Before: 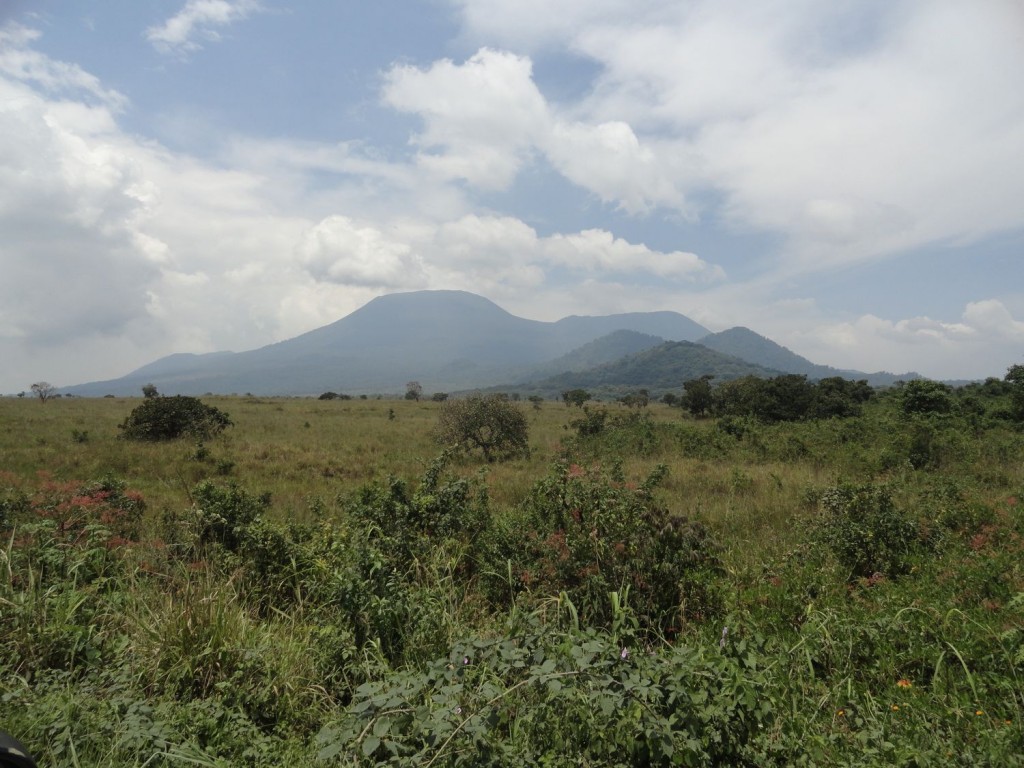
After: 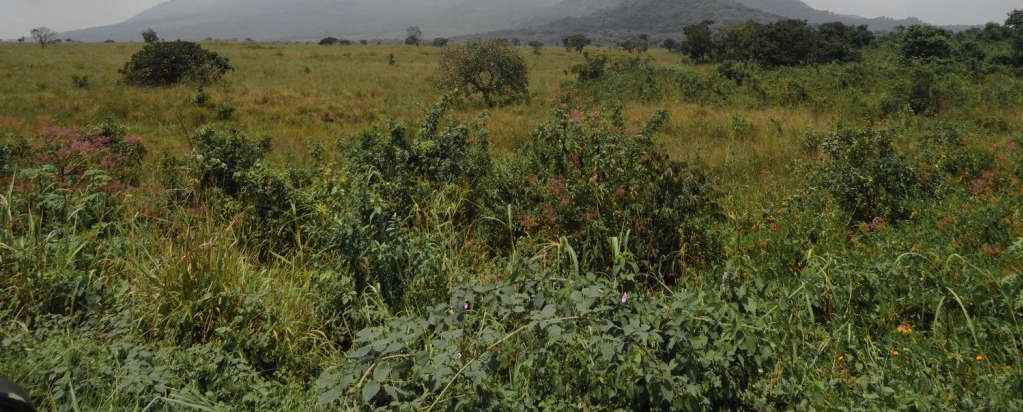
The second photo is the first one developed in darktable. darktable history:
crop and rotate: top 46.237%
color zones: curves: ch0 [(0.257, 0.558) (0.75, 0.565)]; ch1 [(0.004, 0.857) (0.14, 0.416) (0.257, 0.695) (0.442, 0.032) (0.736, 0.266) (0.891, 0.741)]; ch2 [(0, 0.623) (0.112, 0.436) (0.271, 0.474) (0.516, 0.64) (0.743, 0.286)]
